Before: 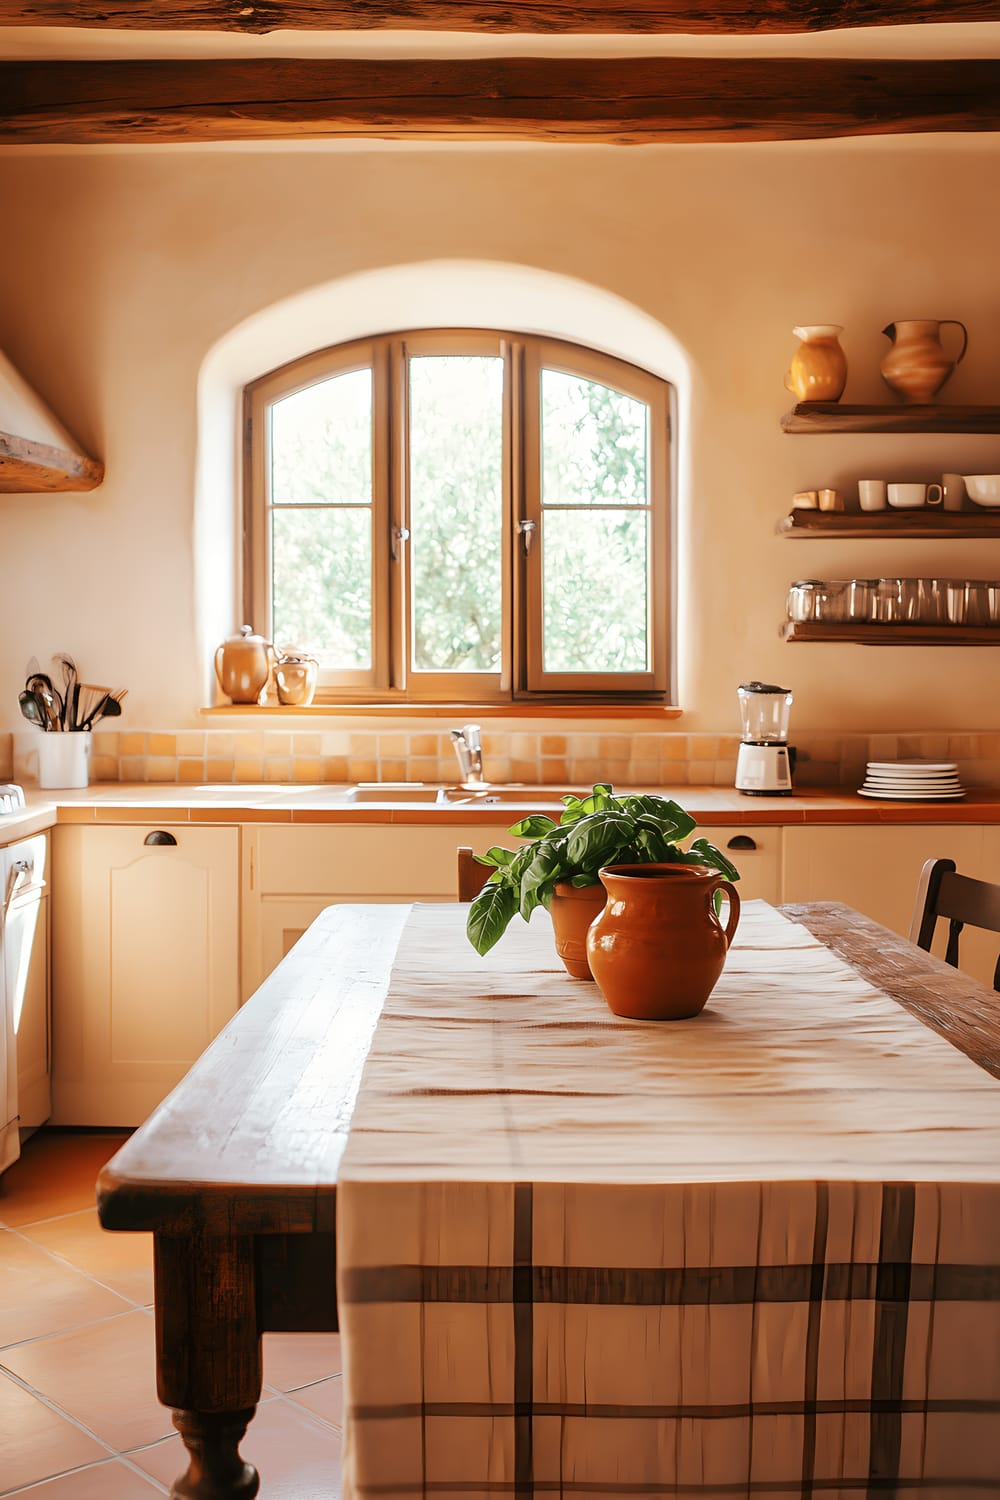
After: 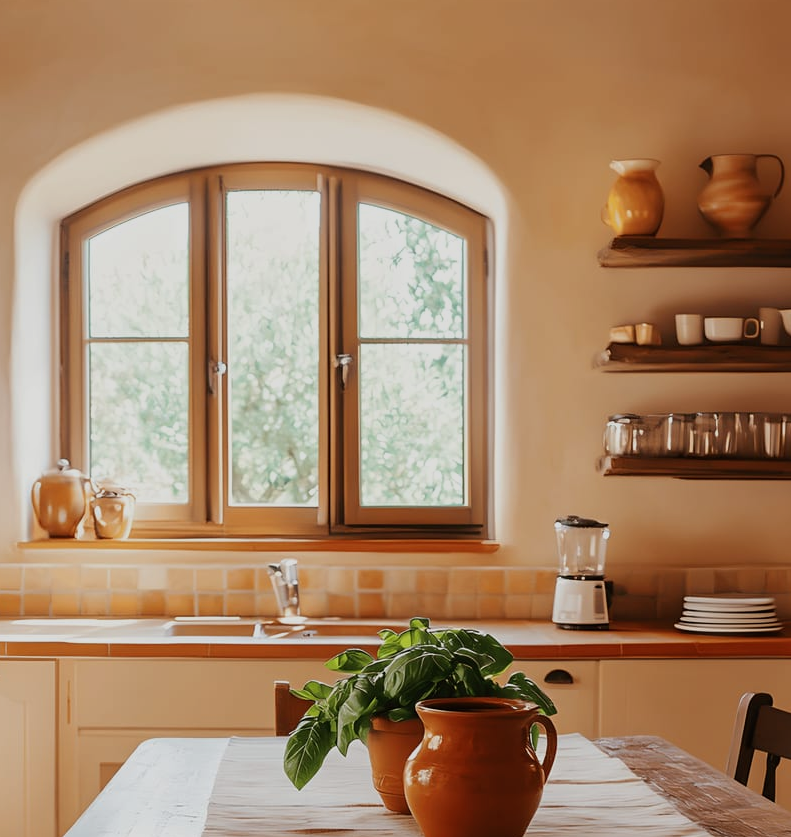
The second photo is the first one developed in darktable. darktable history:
crop: left 18.359%, top 11.076%, right 2.487%, bottom 33.104%
exposure: exposure -0.487 EV, compensate exposure bias true, compensate highlight preservation false
